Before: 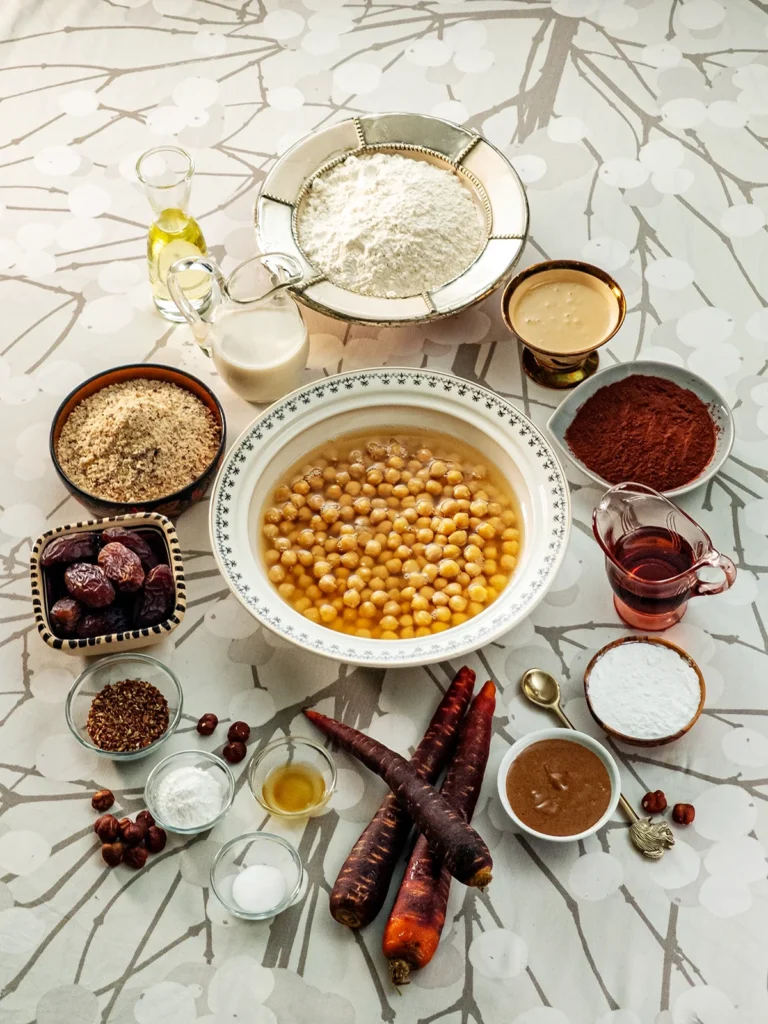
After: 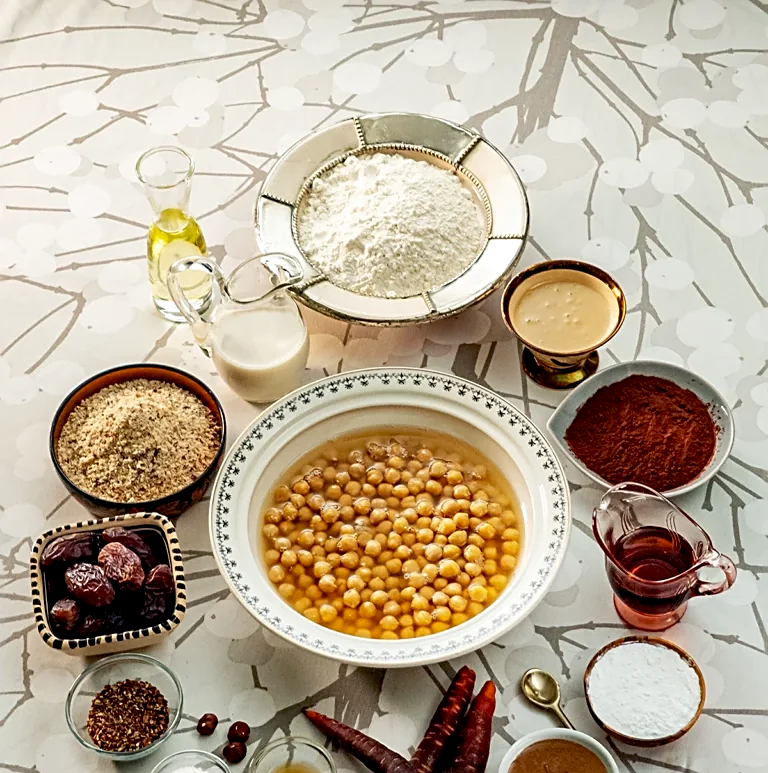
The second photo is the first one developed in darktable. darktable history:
exposure: black level correction 0.007, compensate exposure bias true, compensate highlight preservation false
crop: bottom 24.415%
sharpen: on, module defaults
